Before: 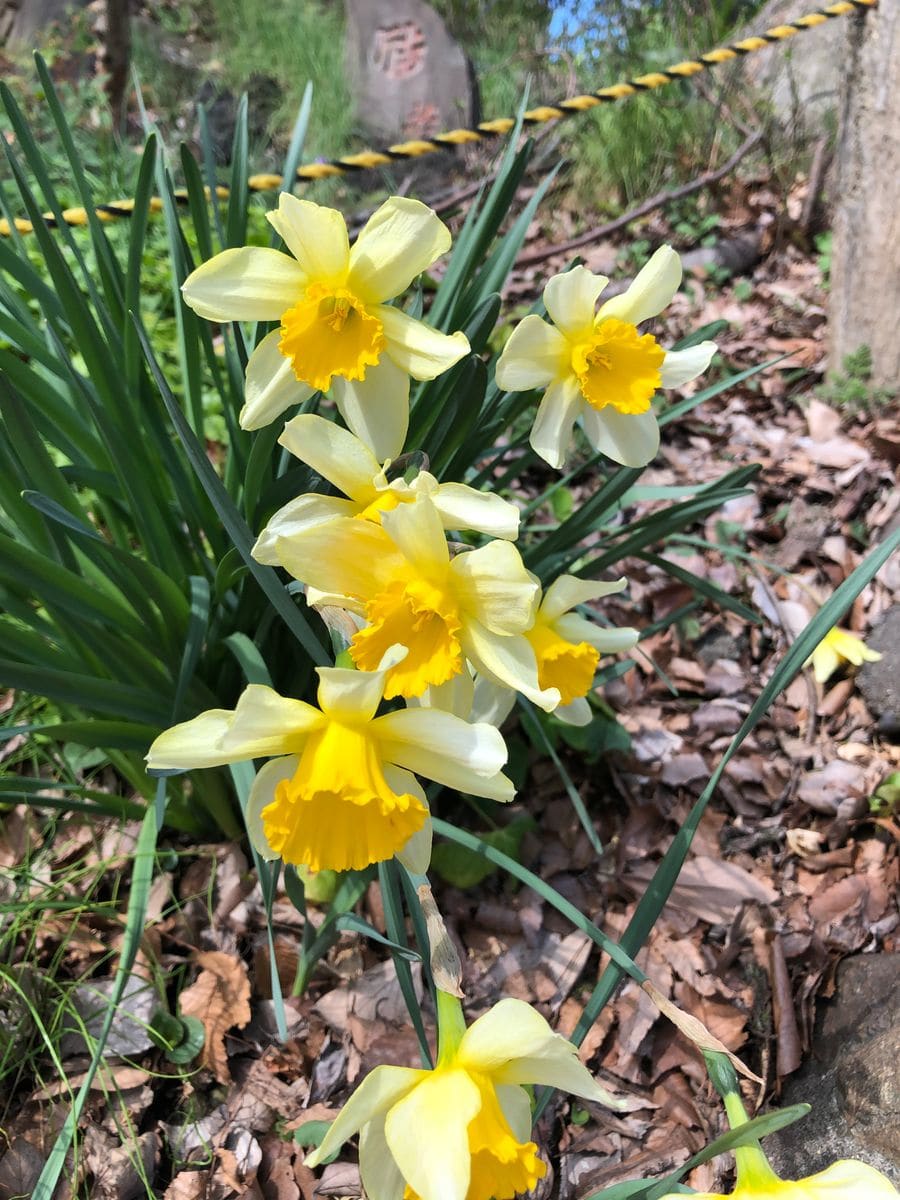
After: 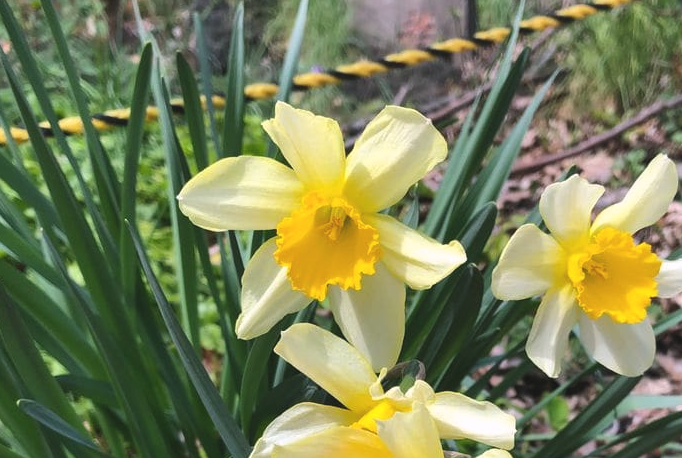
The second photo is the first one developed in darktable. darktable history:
crop: left 0.553%, top 7.647%, right 23.57%, bottom 54.109%
color balance rgb: highlights gain › chroma 1.519%, highlights gain › hue 308.38°, global offset › luminance 0.78%, linear chroma grading › global chroma 0.994%, perceptual saturation grading › global saturation 0.865%
